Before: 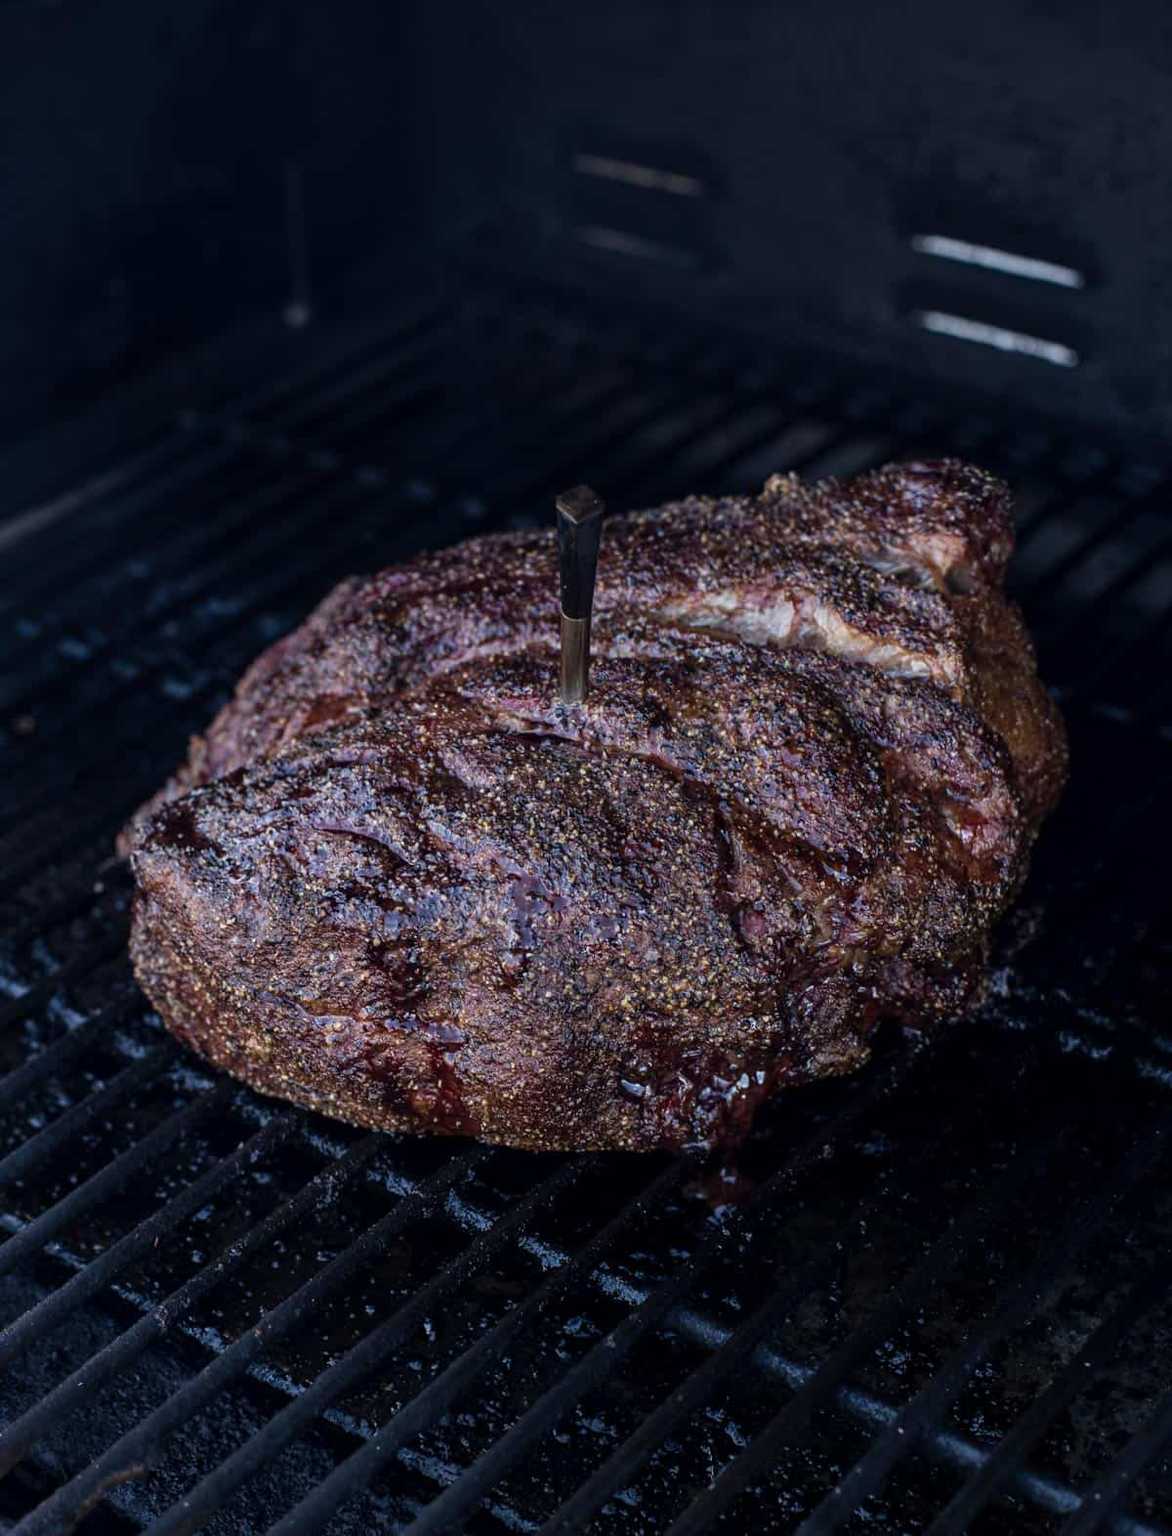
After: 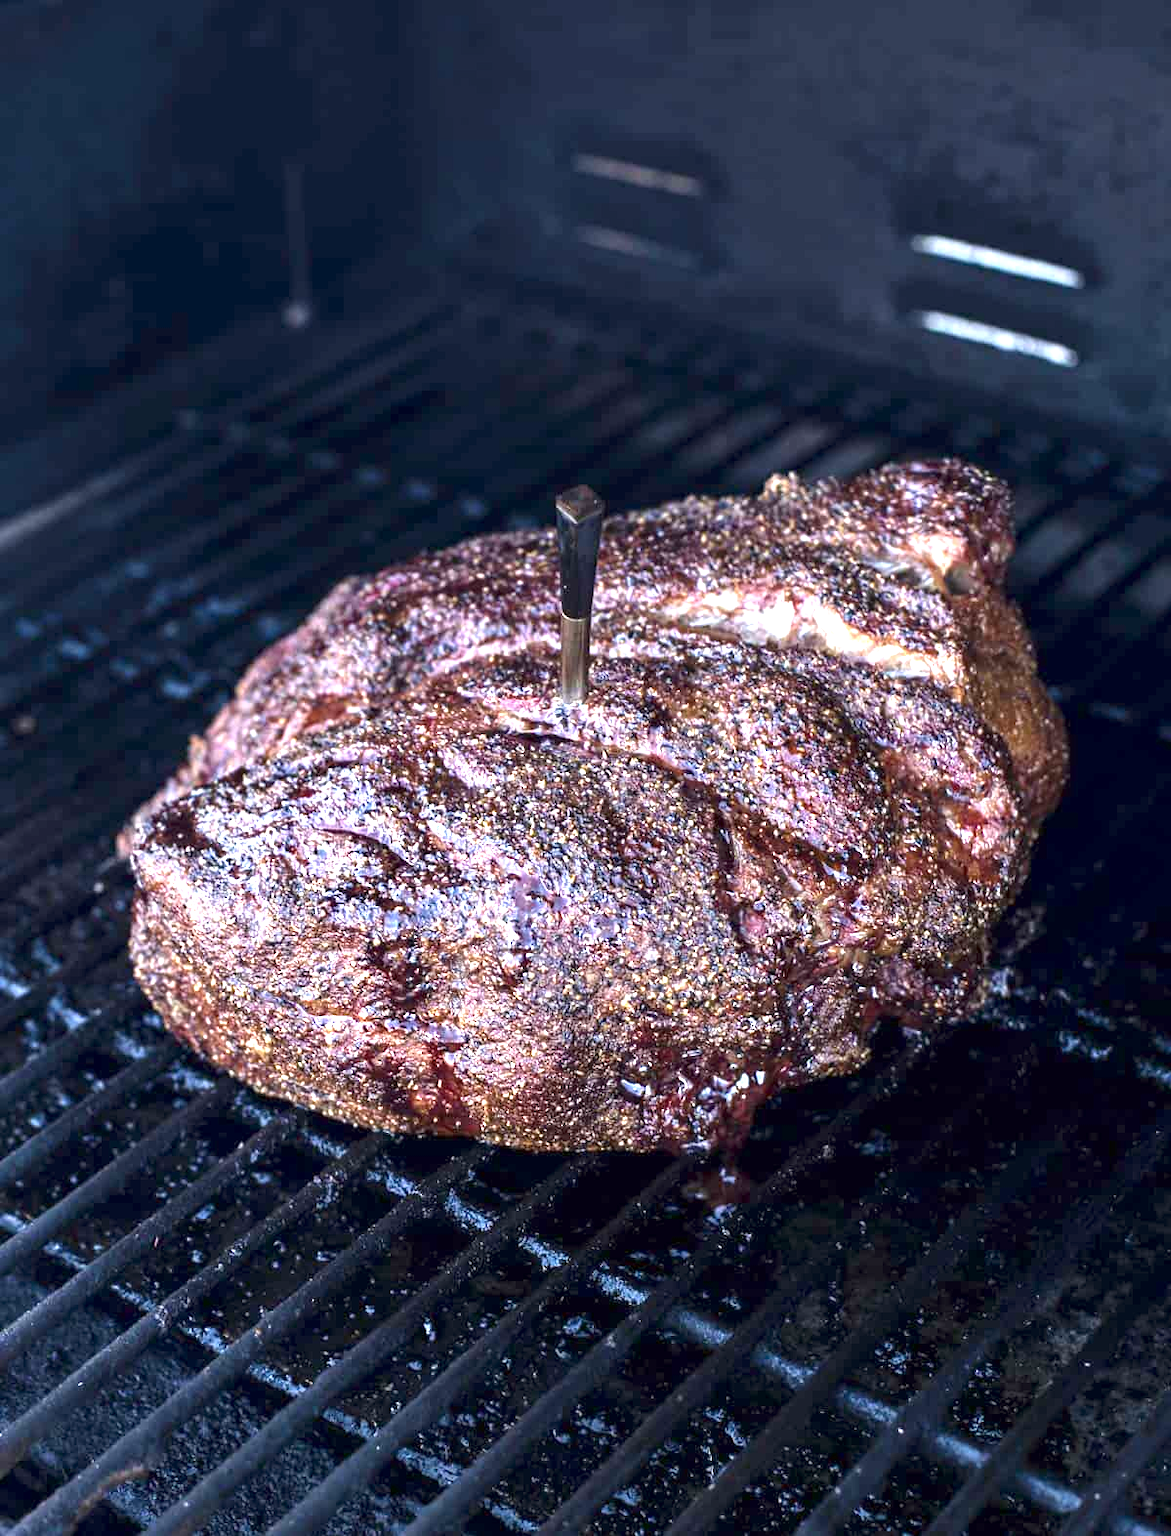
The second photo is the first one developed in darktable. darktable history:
exposure: exposure 2.003 EV, compensate highlight preservation false
